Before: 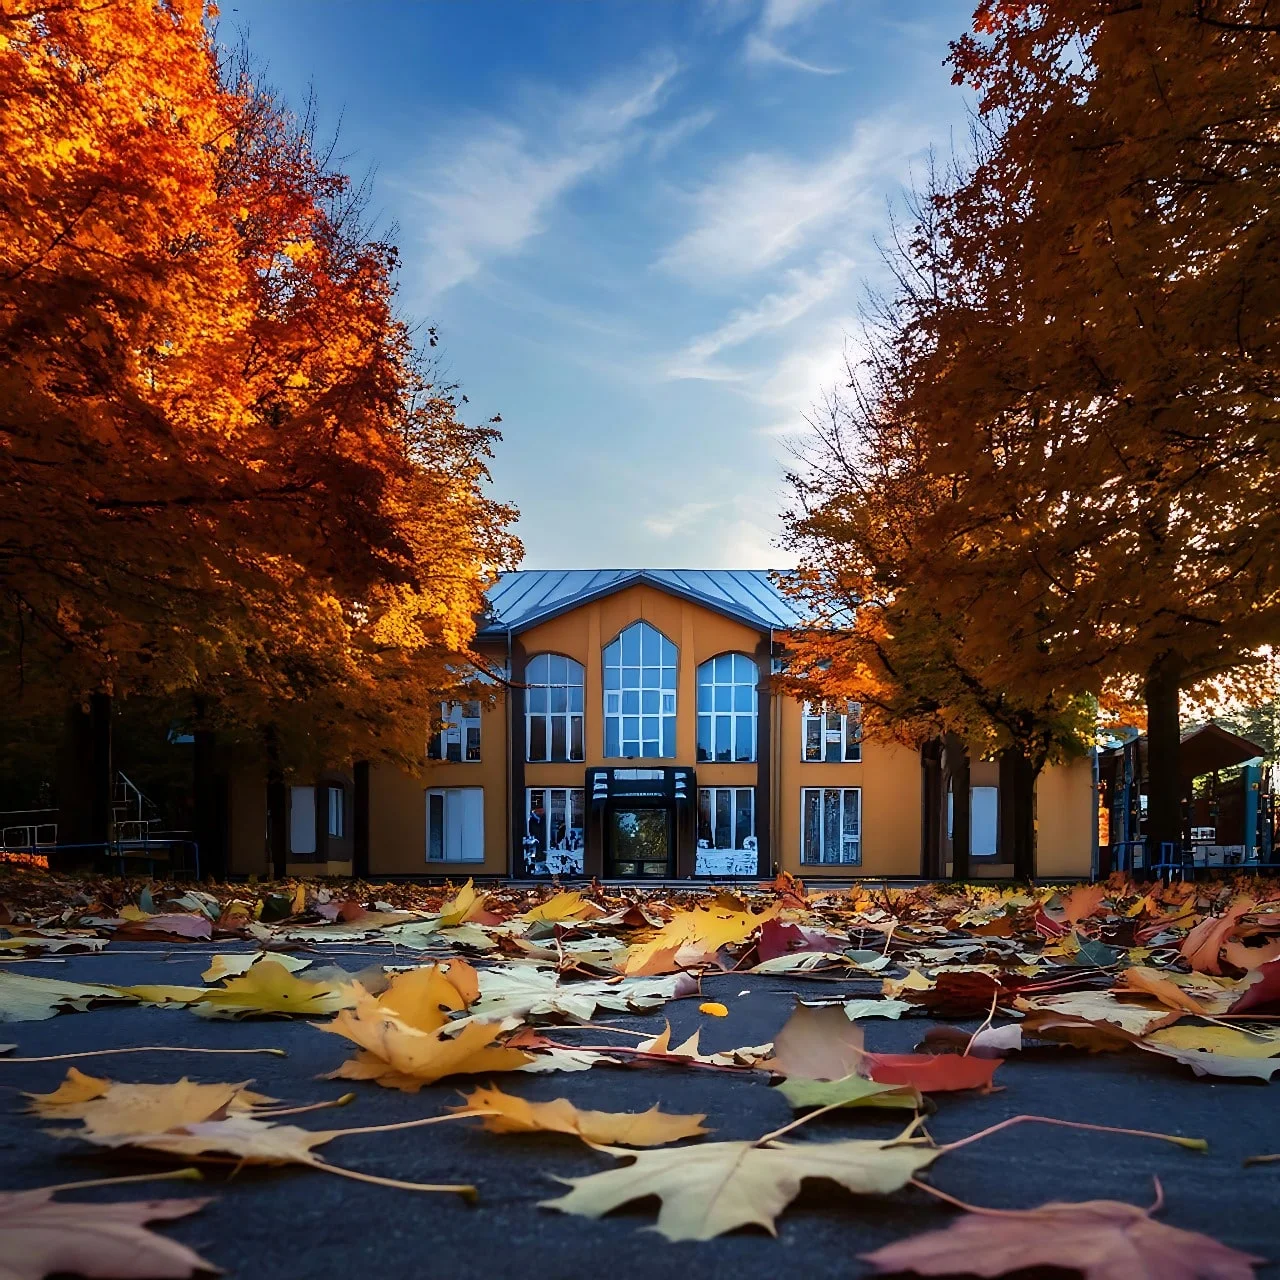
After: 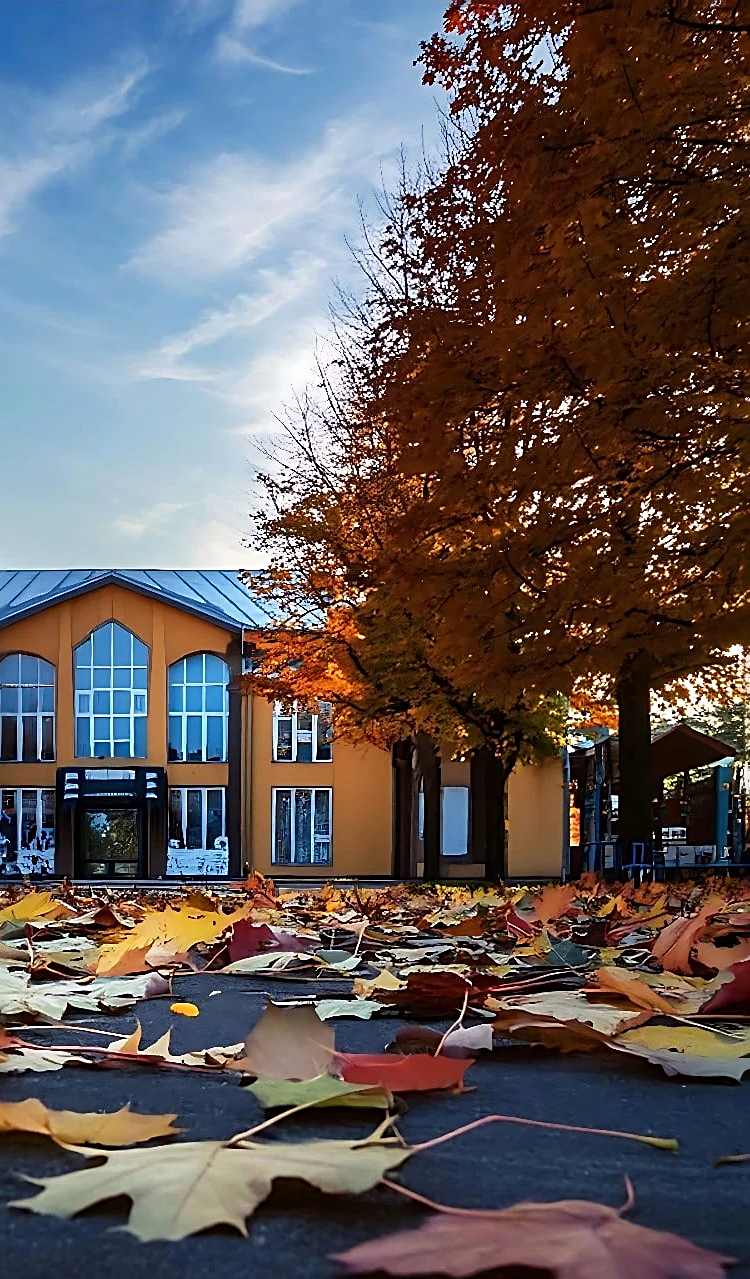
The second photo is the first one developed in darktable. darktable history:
crop: left 41.402%
sharpen: radius 2.767
tone equalizer: on, module defaults
